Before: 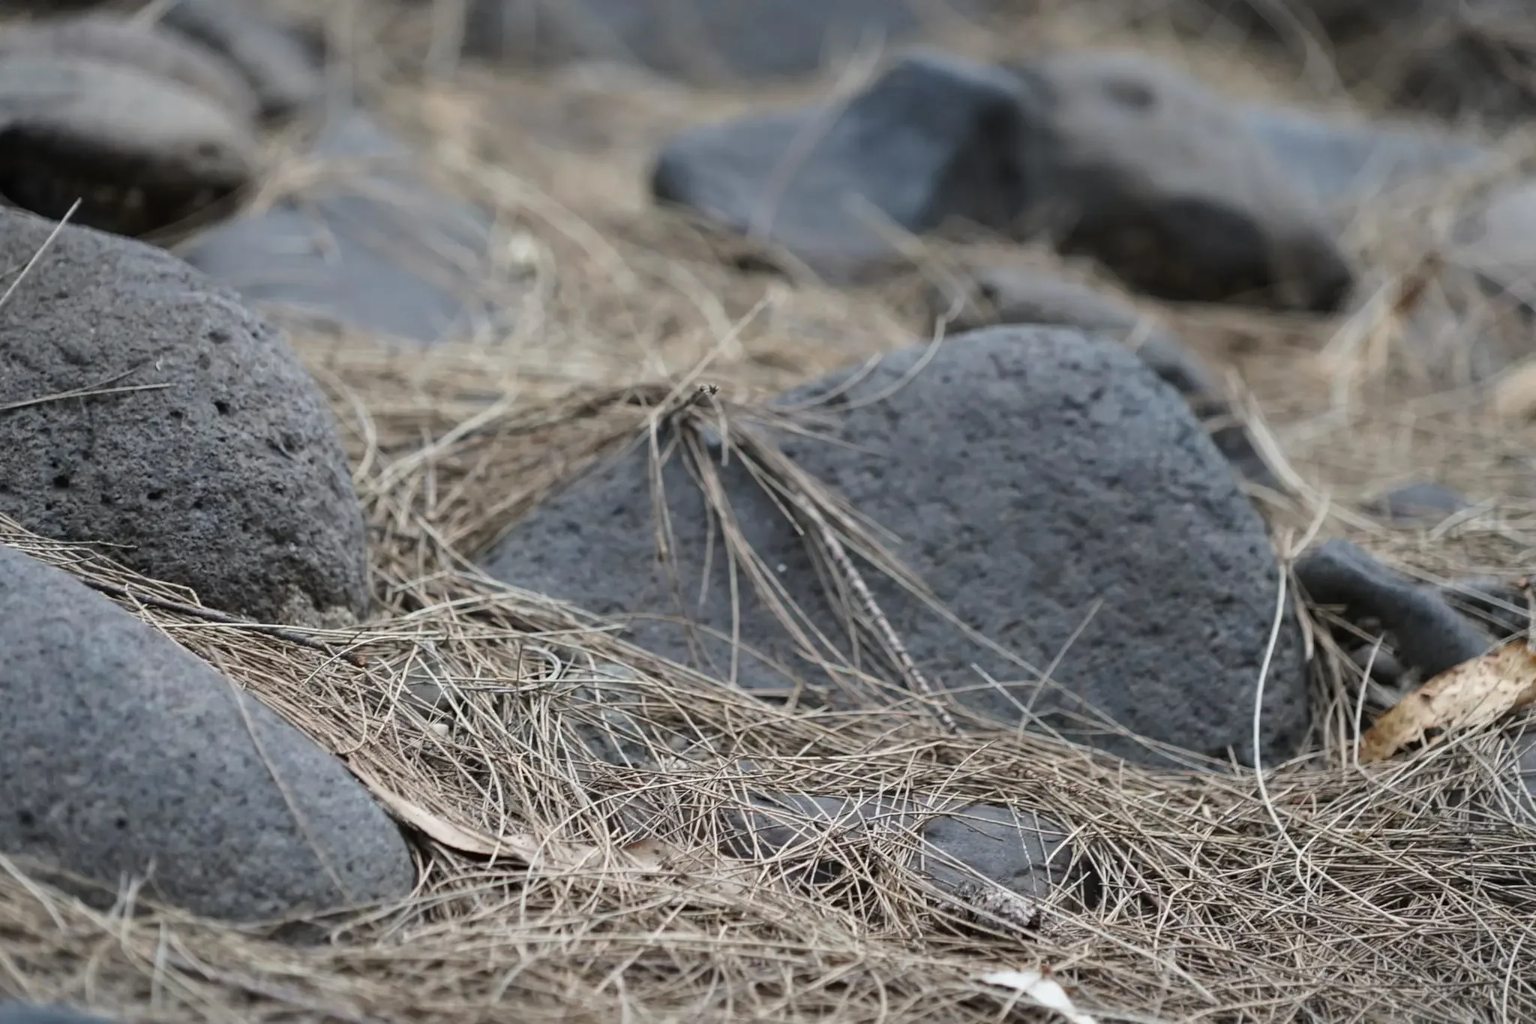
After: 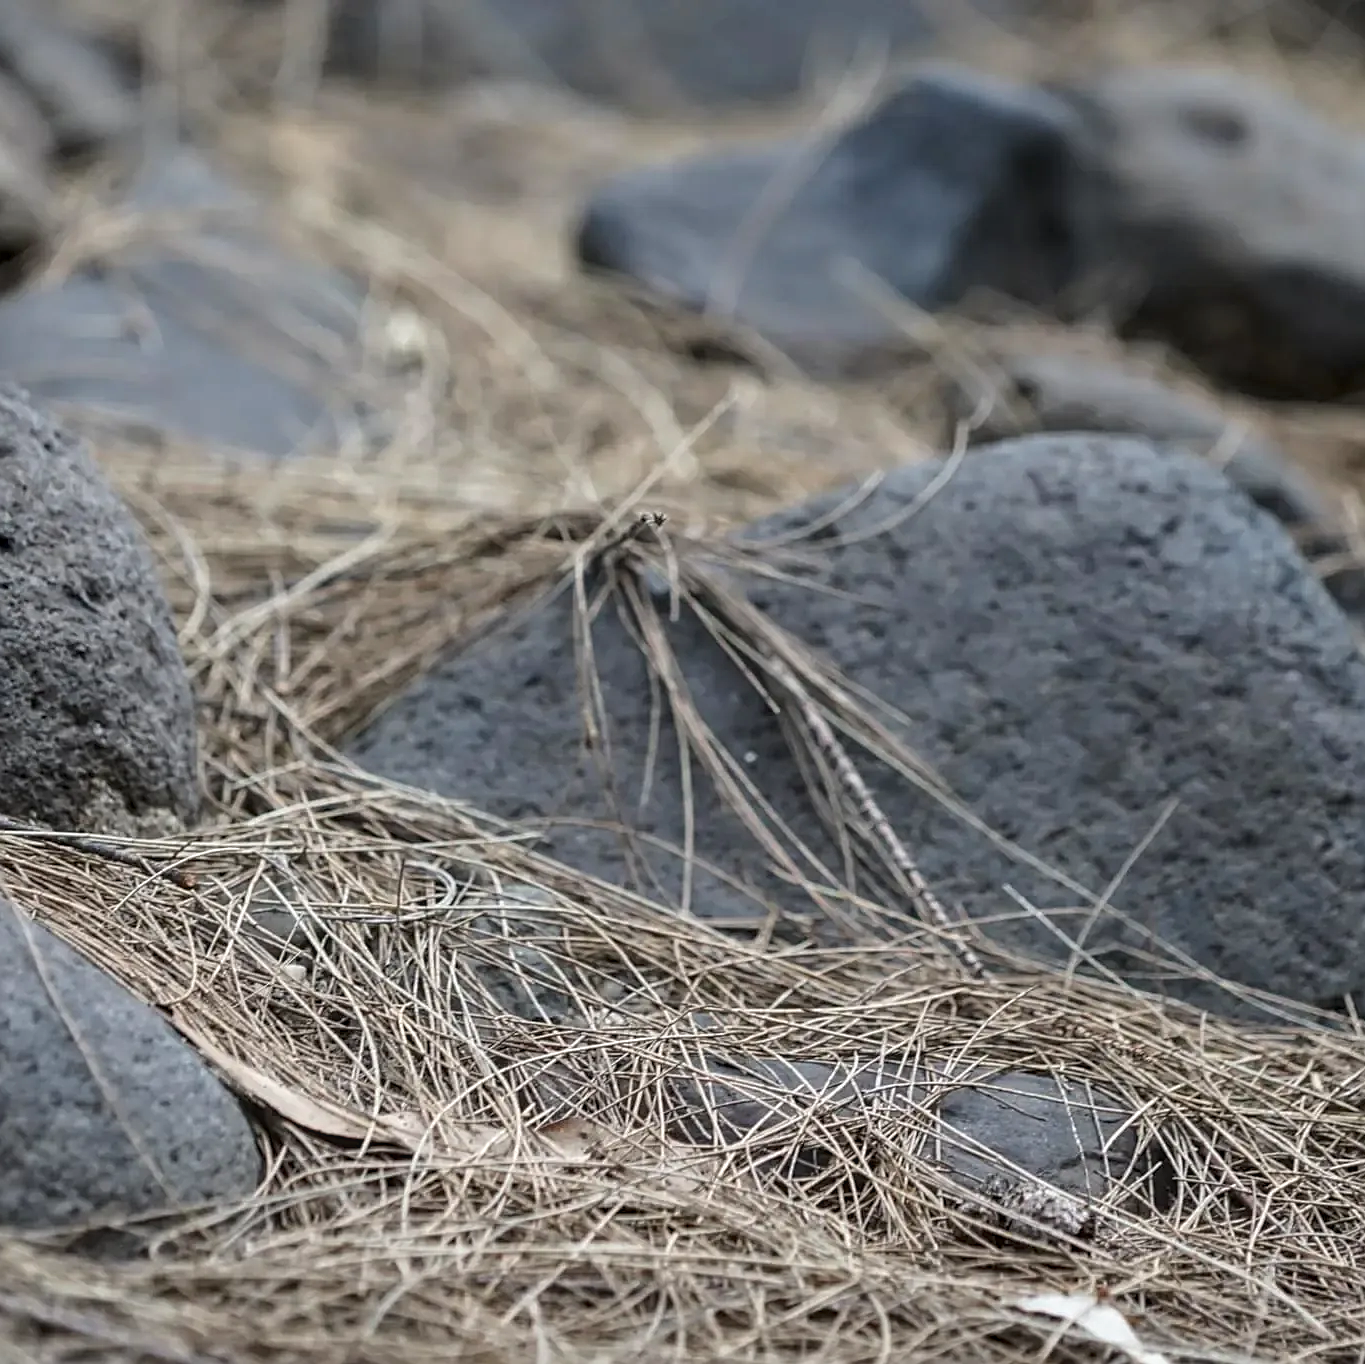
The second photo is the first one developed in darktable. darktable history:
crop and rotate: left 14.292%, right 19.041%
sharpen: on, module defaults
local contrast: on, module defaults
color balance: output saturation 110%
